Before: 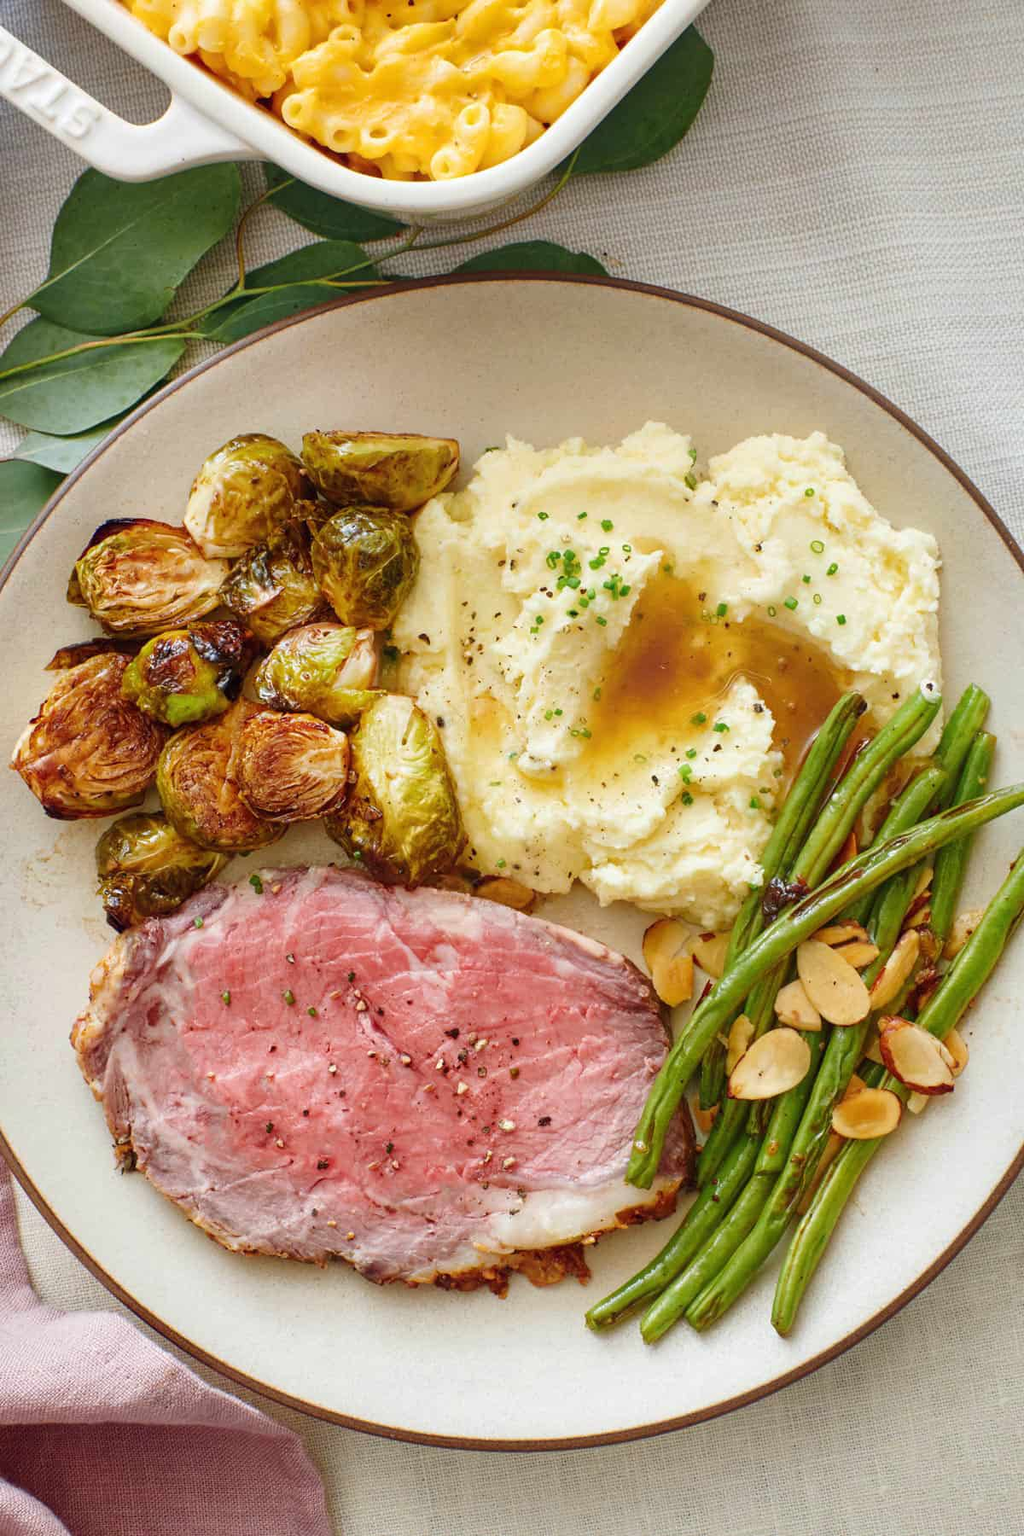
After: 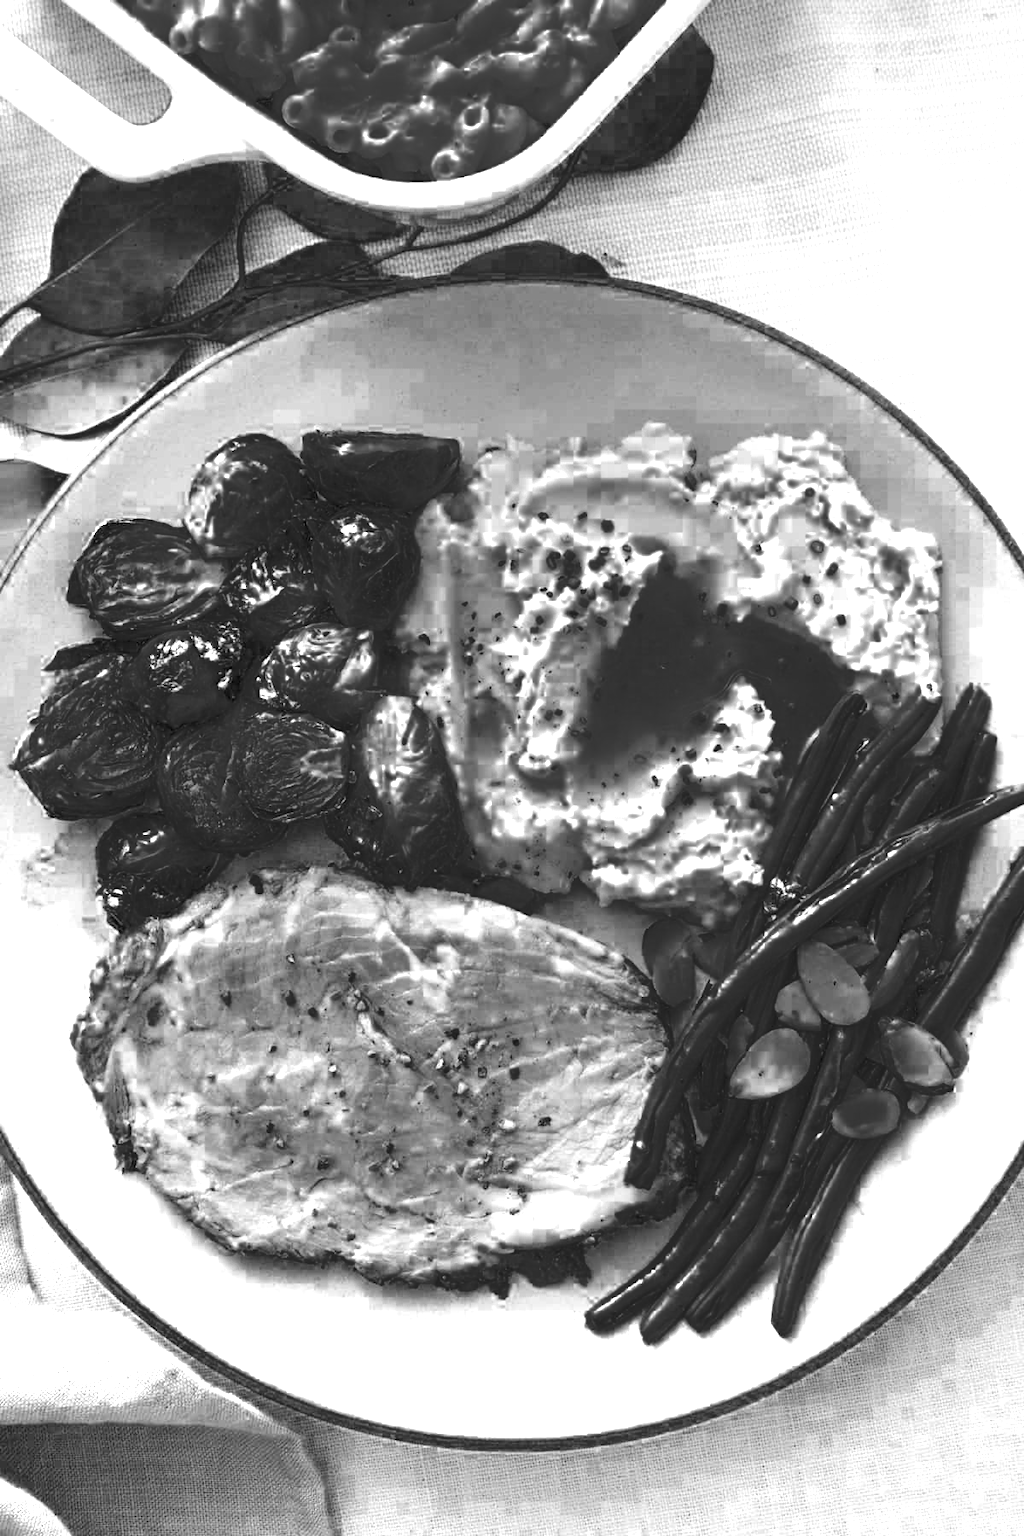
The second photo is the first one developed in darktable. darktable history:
color balance rgb: power › hue 312.23°, perceptual saturation grading › global saturation 44.434%, perceptual saturation grading › highlights -49.161%, perceptual saturation grading › shadows 29.796%, perceptual brilliance grading › global brilliance 9.523%, perceptual brilliance grading › shadows 15.737%
color calibration: illuminant as shot in camera, x 0.37, y 0.382, temperature 4318.86 K
levels: levels [0, 0.397, 0.955]
color zones: curves: ch0 [(0.287, 0.048) (0.493, 0.484) (0.737, 0.816)]; ch1 [(0, 0) (0.143, 0) (0.286, 0) (0.429, 0) (0.571, 0) (0.714, 0) (0.857, 0)], mix 24.97%
